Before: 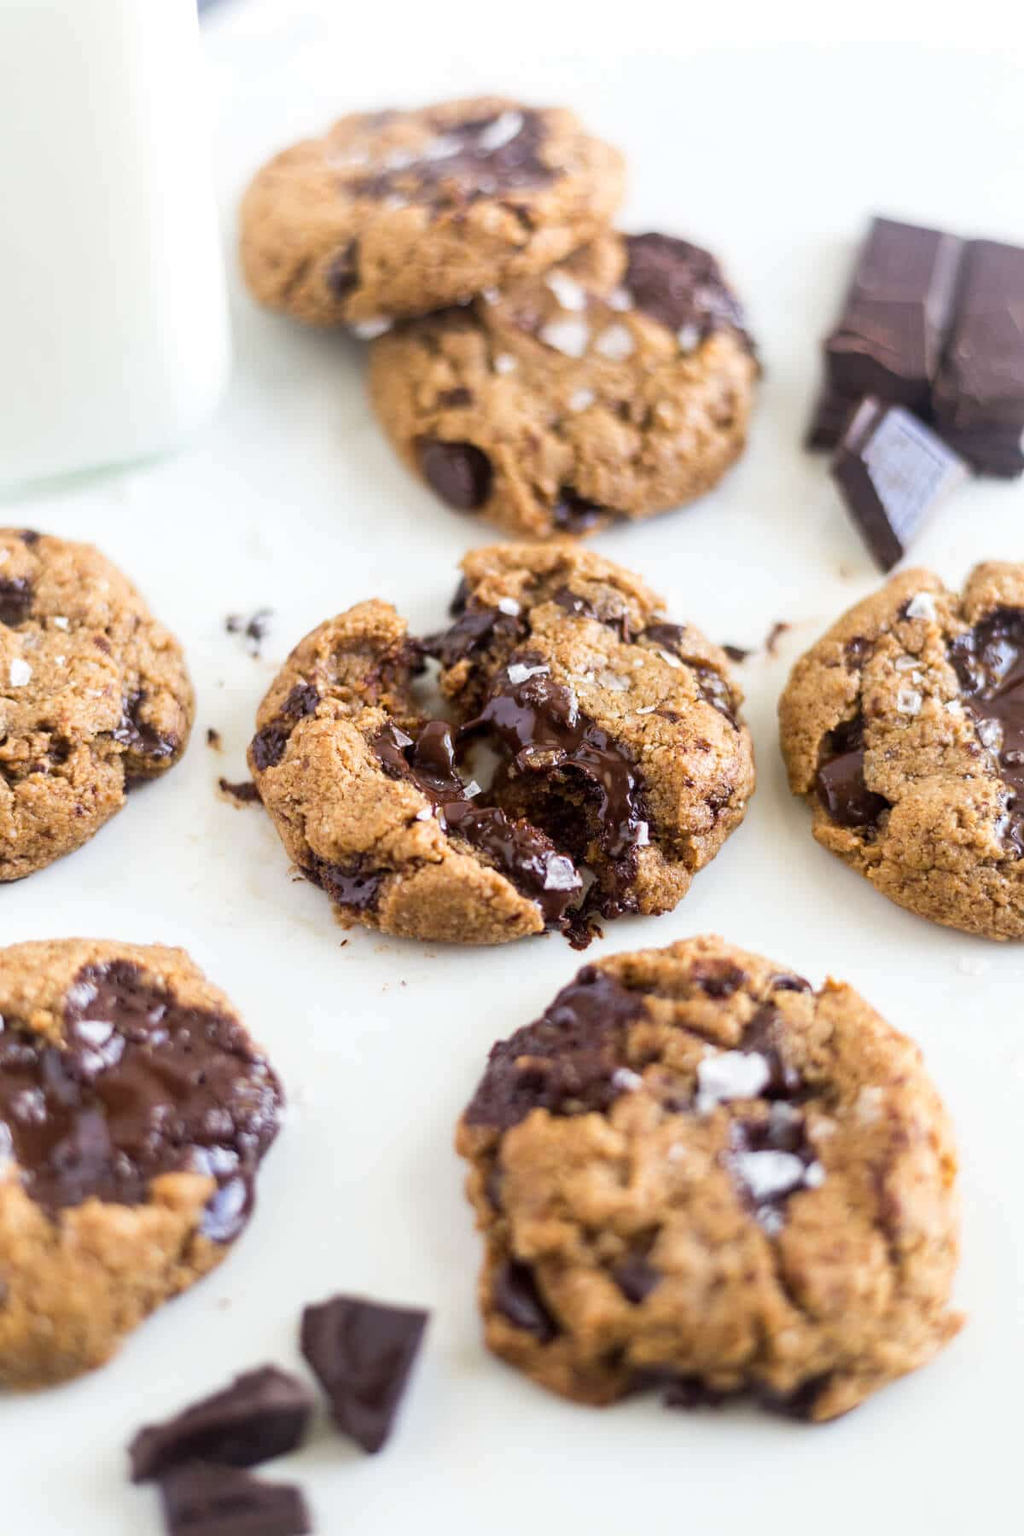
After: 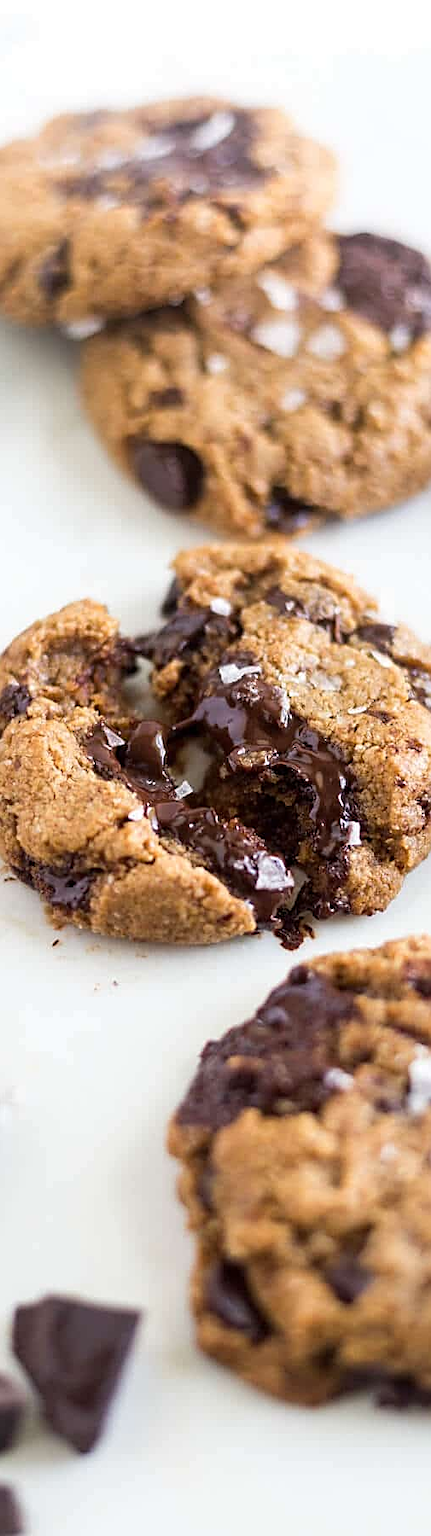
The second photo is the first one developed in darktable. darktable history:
crop: left 28.227%, right 29.571%
sharpen: on, module defaults
